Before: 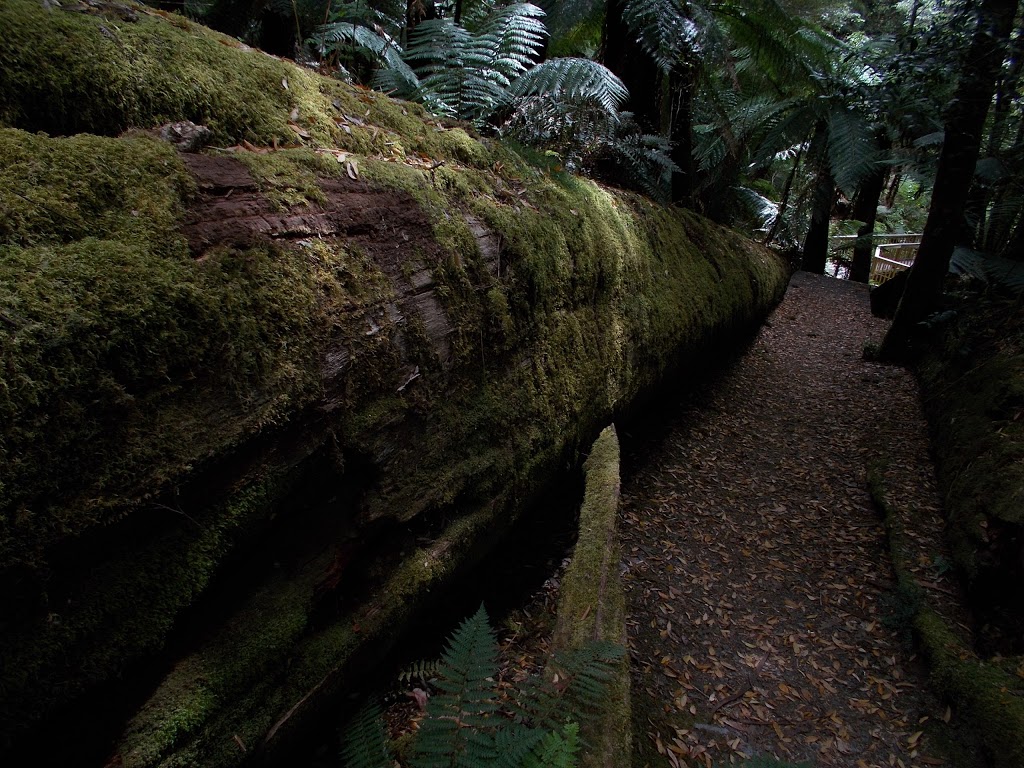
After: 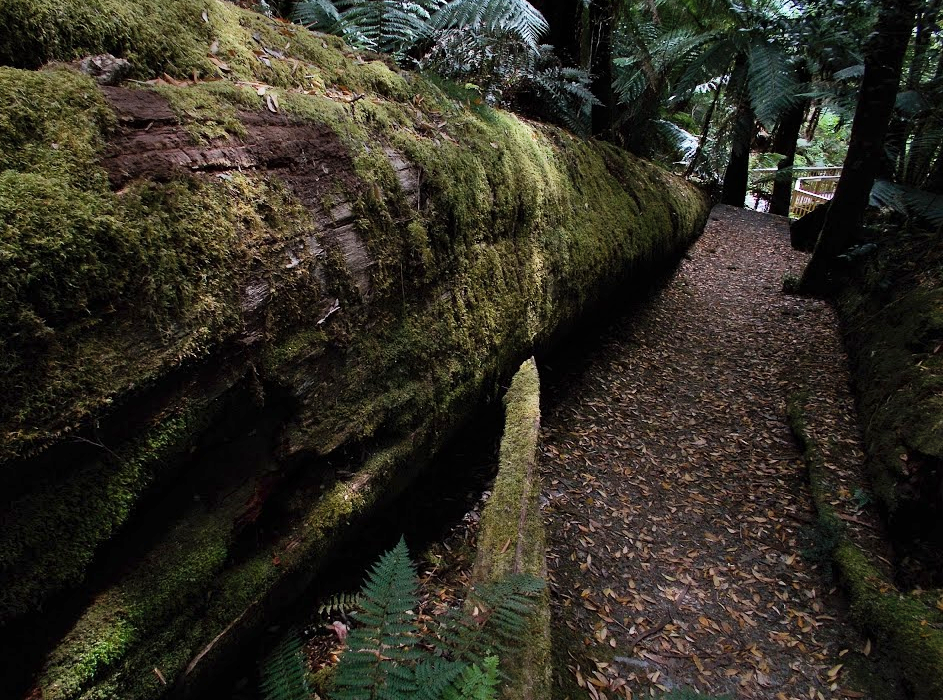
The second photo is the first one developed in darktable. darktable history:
shadows and highlights: shadows 52.41, soften with gaussian
crop and rotate: left 7.83%, top 8.764%
